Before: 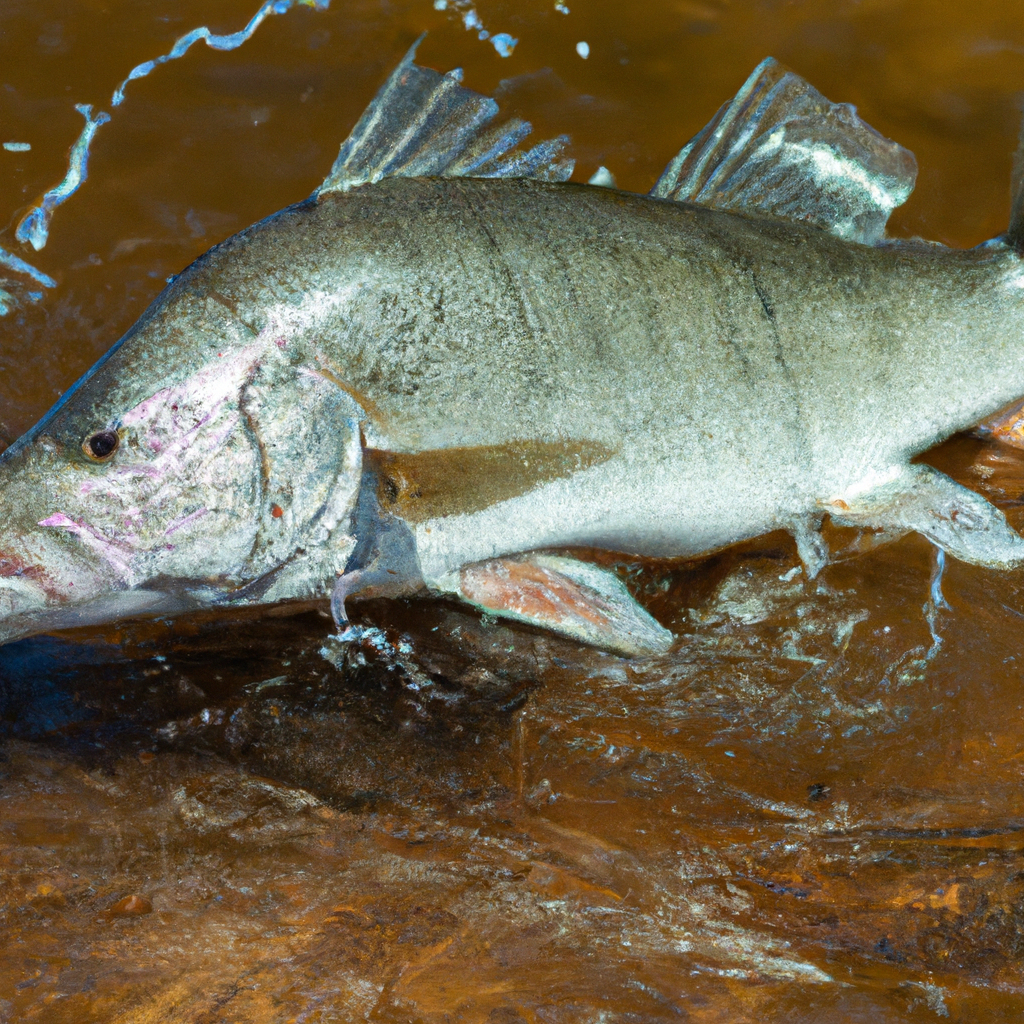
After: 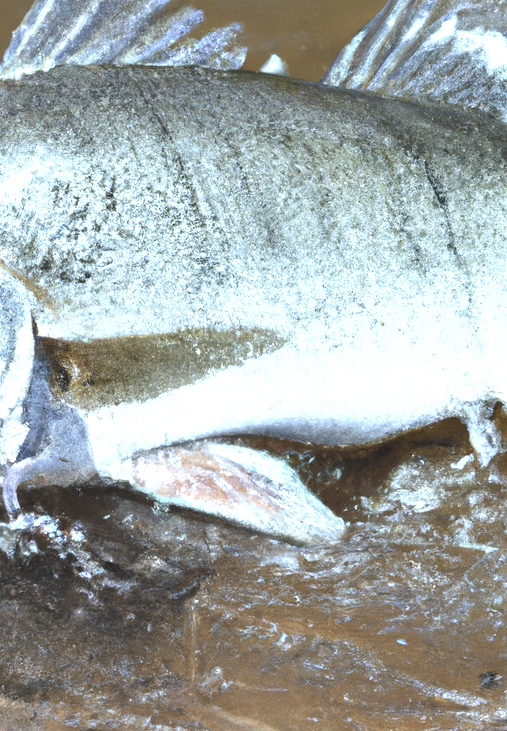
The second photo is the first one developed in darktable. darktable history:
shadows and highlights: soften with gaussian
crop: left 32.075%, top 10.976%, right 18.355%, bottom 17.596%
contrast brightness saturation: brightness 0.18, saturation -0.5
white balance: red 0.871, blue 1.249
exposure: black level correction -0.002, exposure 1.115 EV, compensate highlight preservation false
